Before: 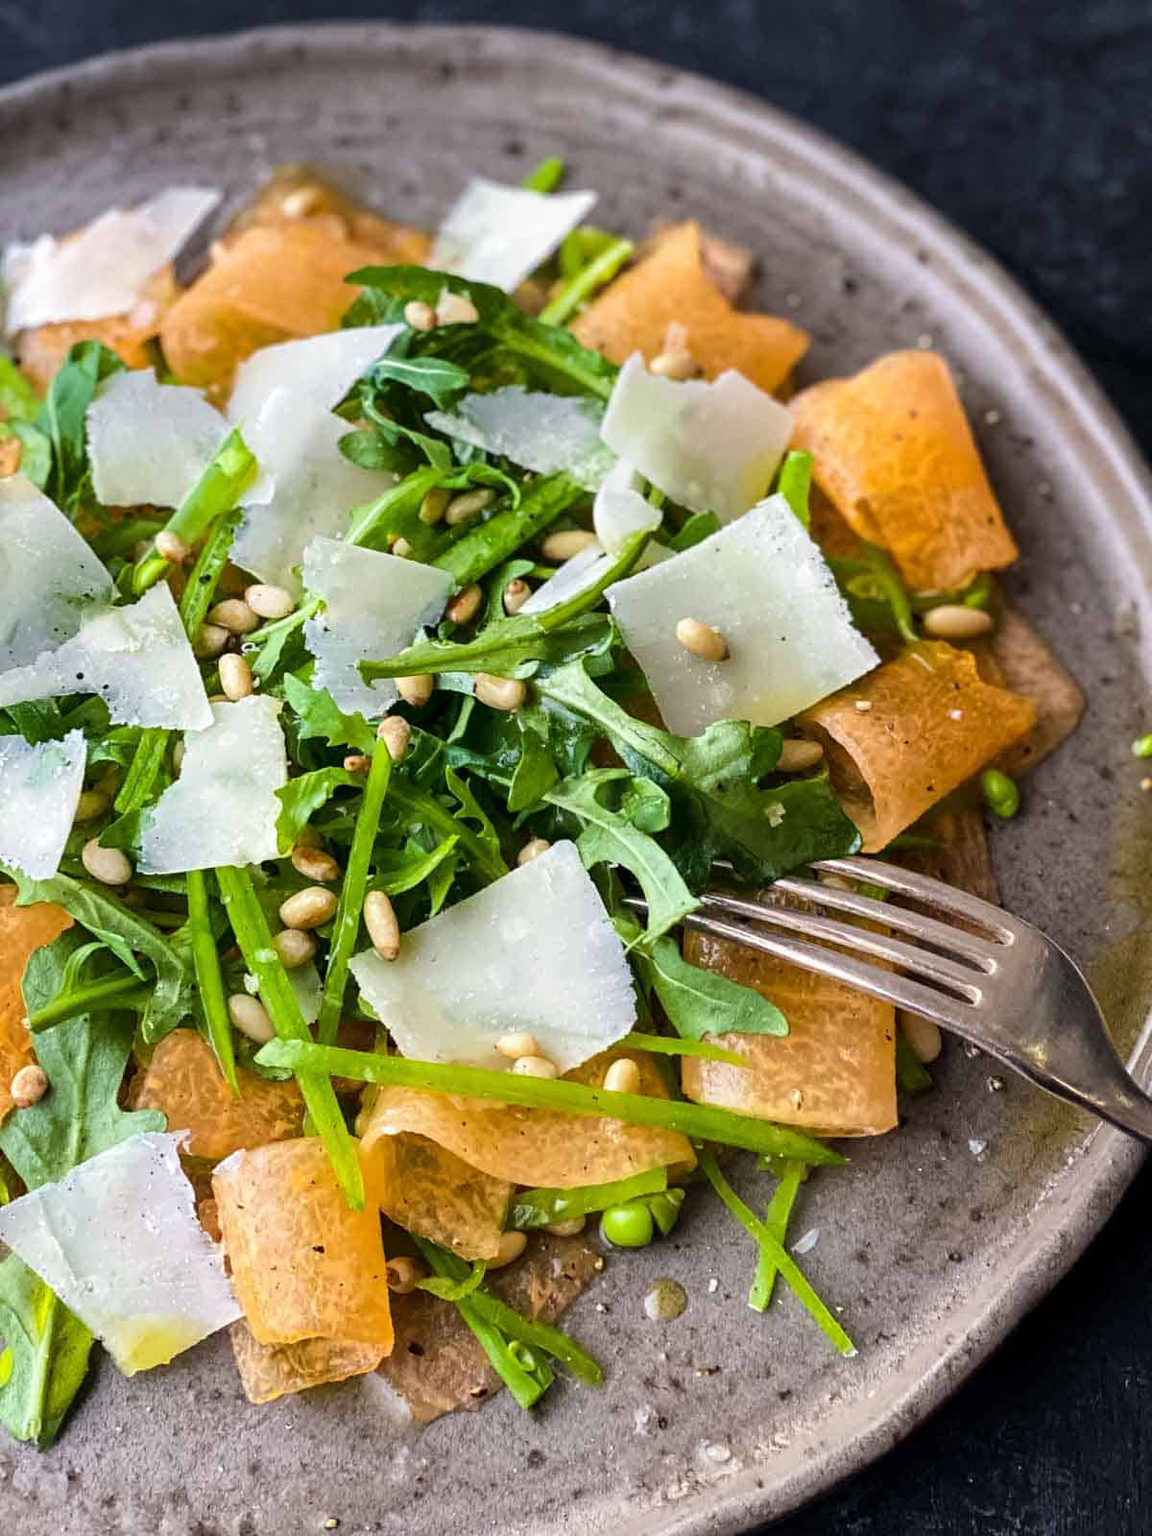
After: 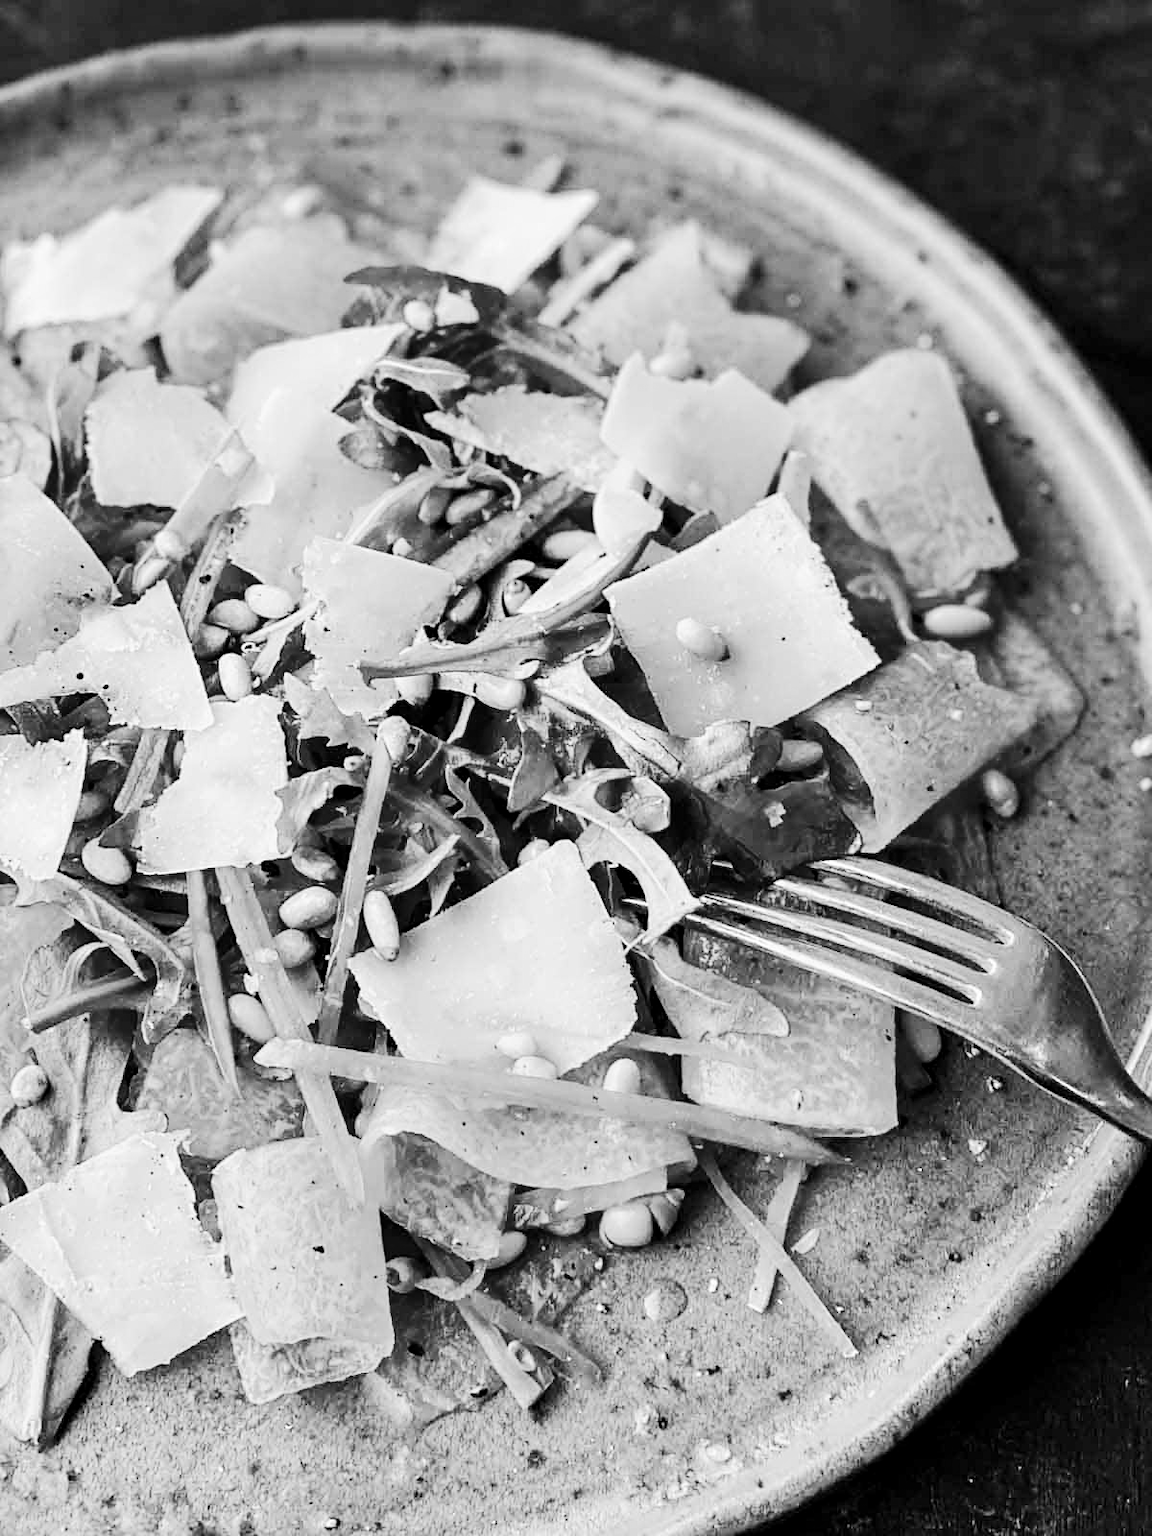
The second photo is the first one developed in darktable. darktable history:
contrast equalizer: octaves 7, y [[0.6 ×6], [0.55 ×6], [0 ×6], [0 ×6], [0 ×6]], mix 0.3
denoise (profiled): strength 1.2, preserve shadows 0, a [-1, 0, 0], y [[0.5 ×7] ×4, [0 ×7], [0.5 ×7]], compensate highlight preservation false
monochrome: on, module defaults
rgb curve: curves: ch0 [(0, 0) (0.21, 0.15) (0.24, 0.21) (0.5, 0.75) (0.75, 0.96) (0.89, 0.99) (1, 1)]; ch1 [(0, 0.02) (0.21, 0.13) (0.25, 0.2) (0.5, 0.67) (0.75, 0.9) (0.89, 0.97) (1, 1)]; ch2 [(0, 0.02) (0.21, 0.13) (0.25, 0.2) (0.5, 0.67) (0.75, 0.9) (0.89, 0.97) (1, 1)], compensate middle gray true | blend: blend mode normal, opacity 50%; mask: uniform (no mask)
sharpen: amount 0.2
color balance rgb: contrast -10%
